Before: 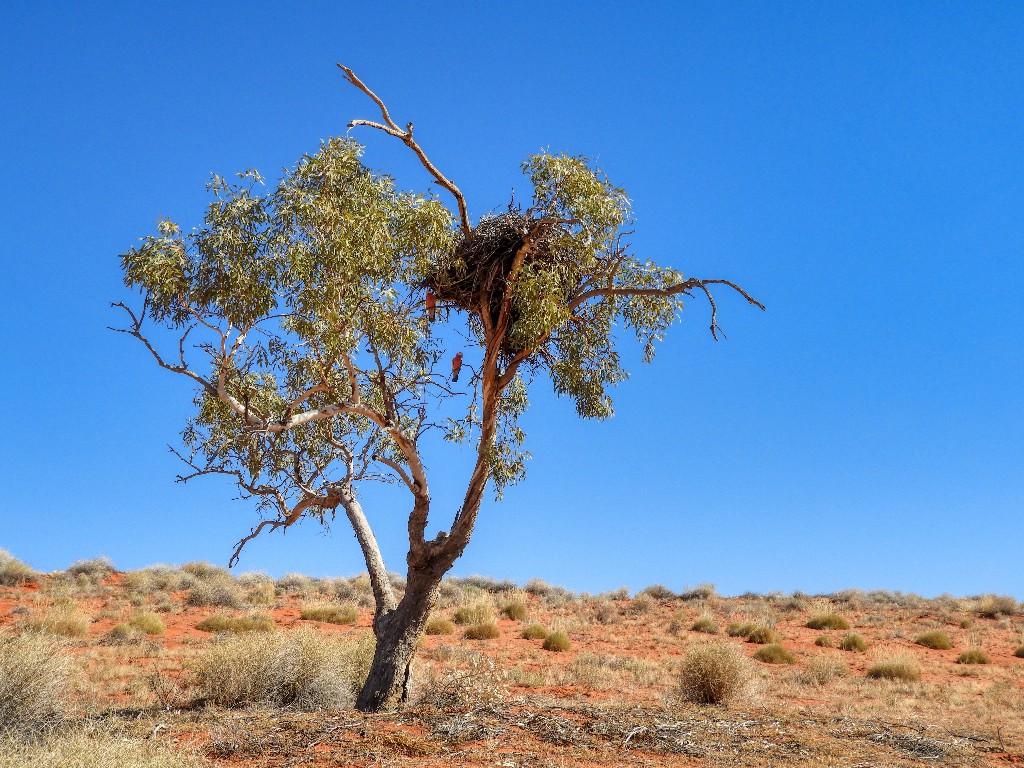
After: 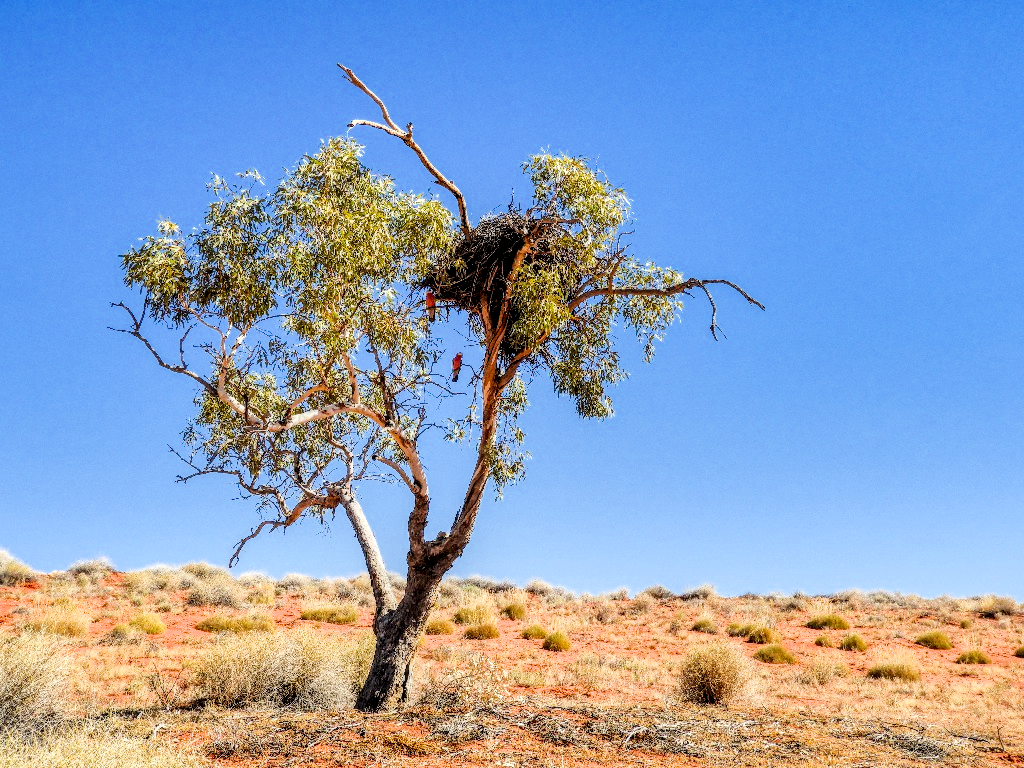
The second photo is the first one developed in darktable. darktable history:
local contrast: detail 150%
exposure: black level correction 0, exposure 0.9 EV, compensate exposure bias true, compensate highlight preservation false
color balance rgb: perceptual saturation grading › global saturation 20%
filmic rgb: black relative exposure -6 EV, white relative exposure 5 EV, hardness 2.79, contrast 1.3
